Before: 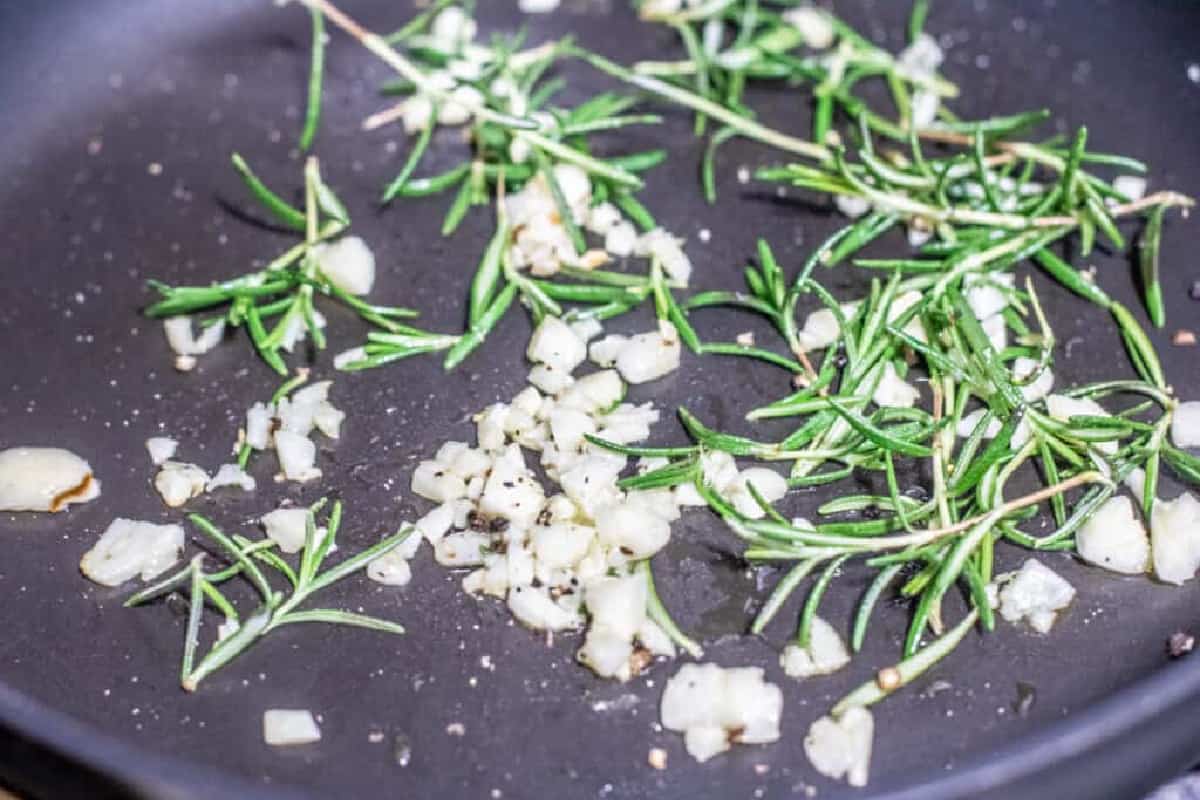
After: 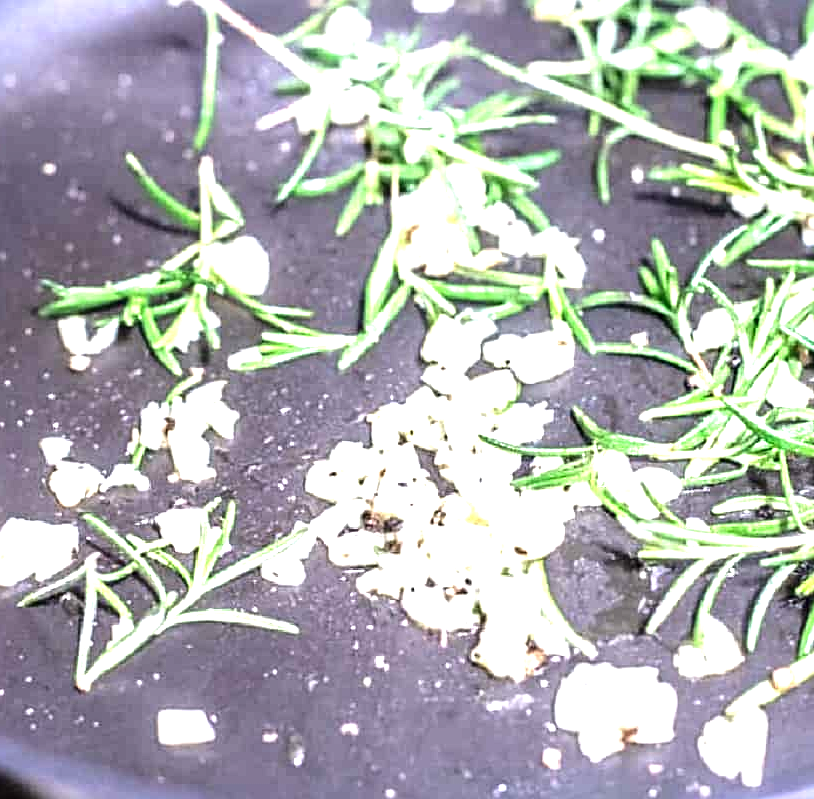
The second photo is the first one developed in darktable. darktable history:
tone equalizer: -8 EV -0.391 EV, -7 EV -0.371 EV, -6 EV -0.363 EV, -5 EV -0.222 EV, -3 EV 0.215 EV, -2 EV 0.323 EV, -1 EV 0.415 EV, +0 EV 0.406 EV, edges refinement/feathering 500, mask exposure compensation -1.57 EV, preserve details no
crop and rotate: left 8.858%, right 23.29%
exposure: black level correction 0, exposure 1.001 EV, compensate highlight preservation false
sharpen: radius 2.138, amount 0.387, threshold 0.148
